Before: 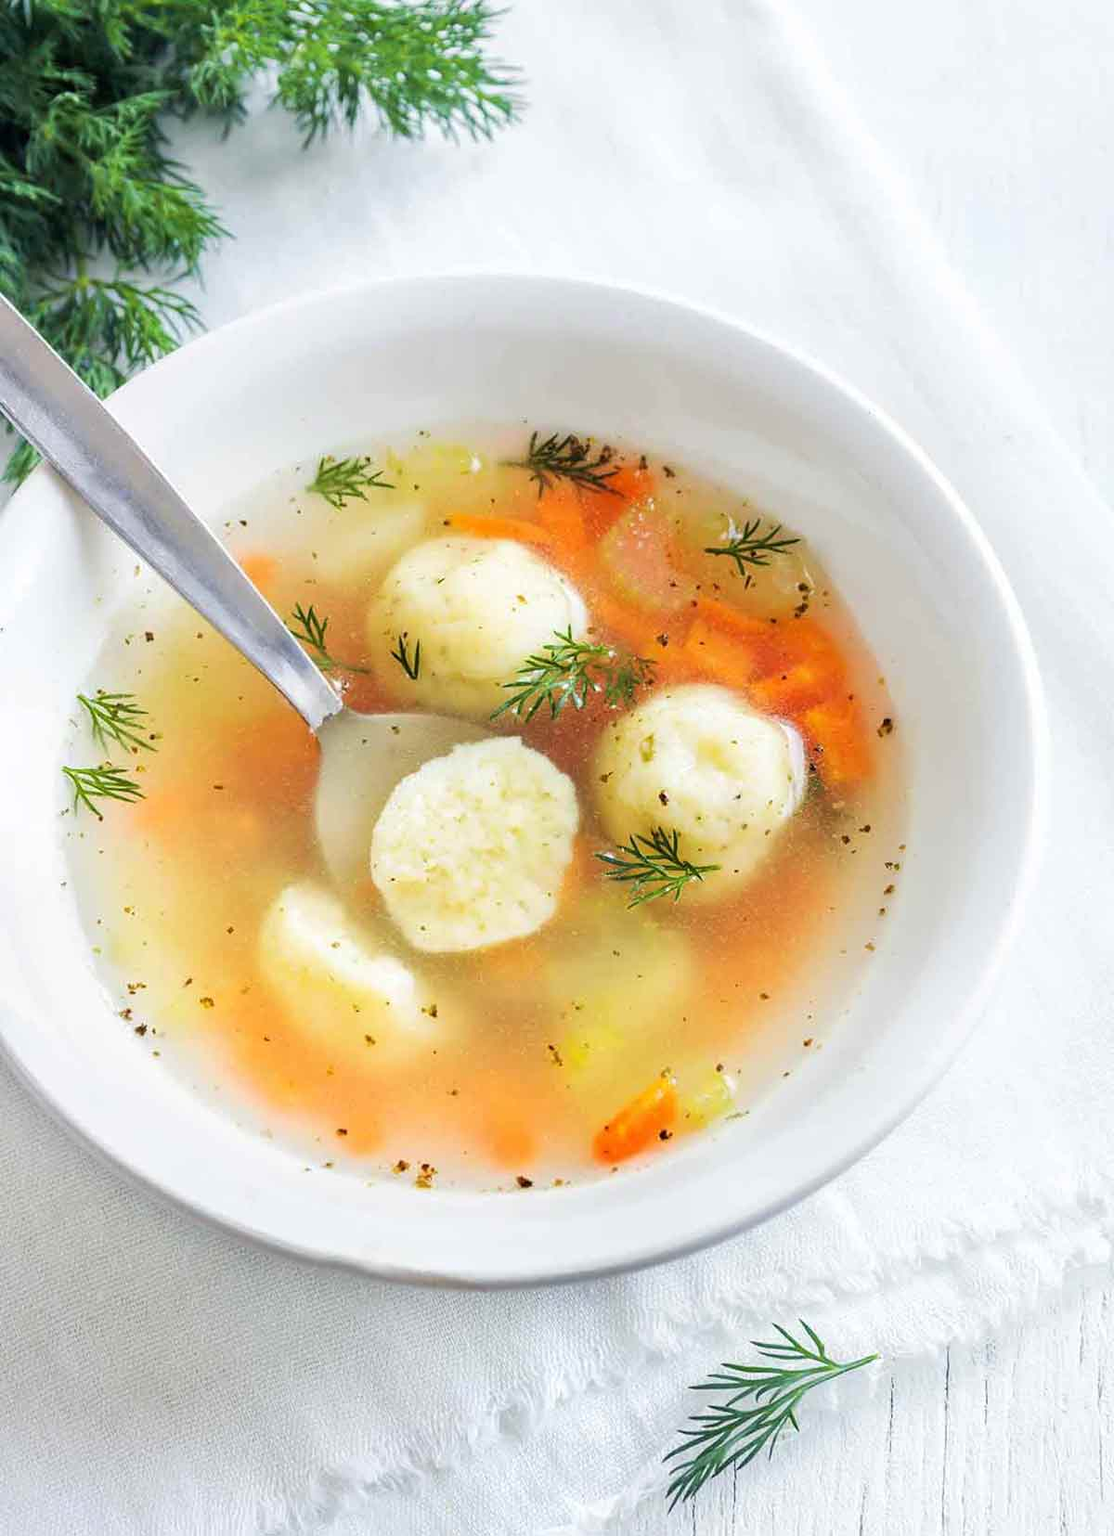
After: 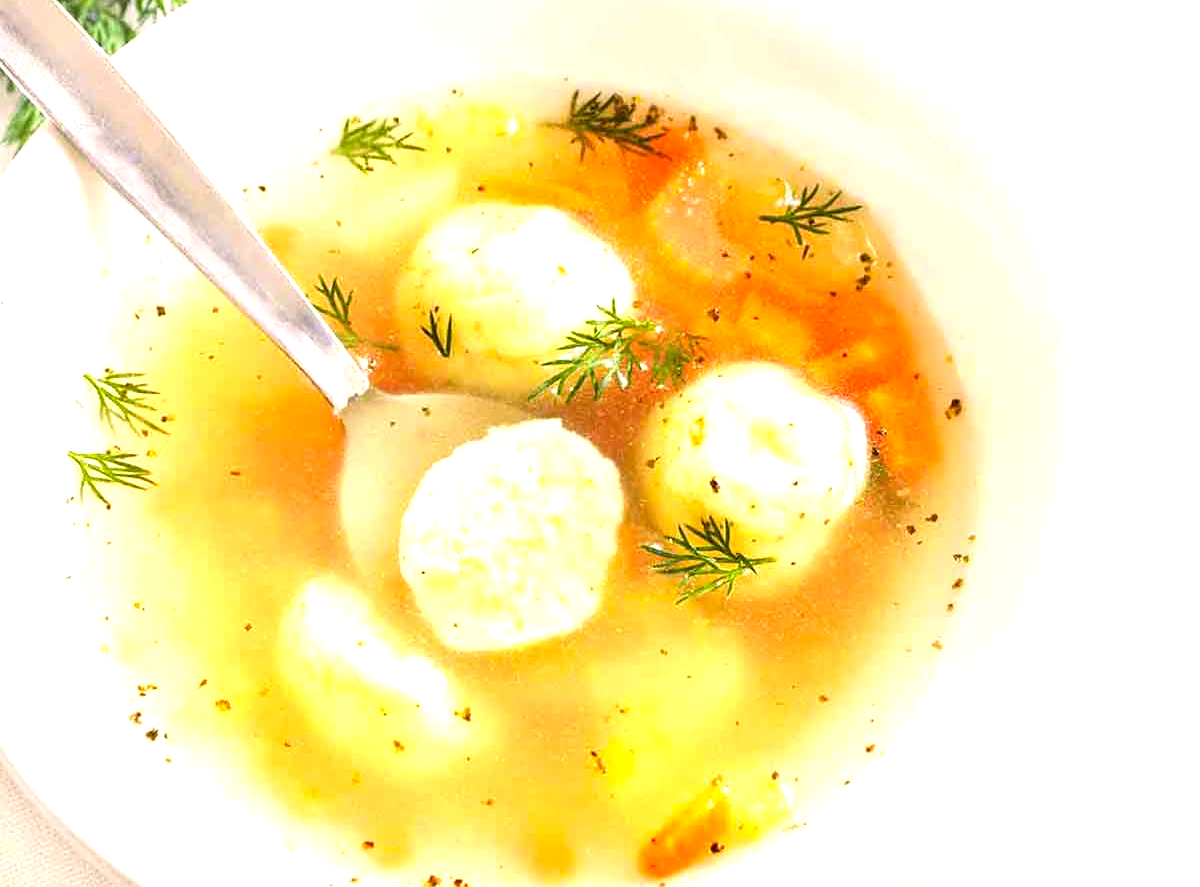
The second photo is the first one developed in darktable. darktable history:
color correction: highlights a* 8.35, highlights b* 15.01, shadows a* -0.475, shadows b* 25.99
exposure: black level correction 0, exposure 0.947 EV, compensate highlight preservation false
crop and rotate: top 22.678%, bottom 23.705%
